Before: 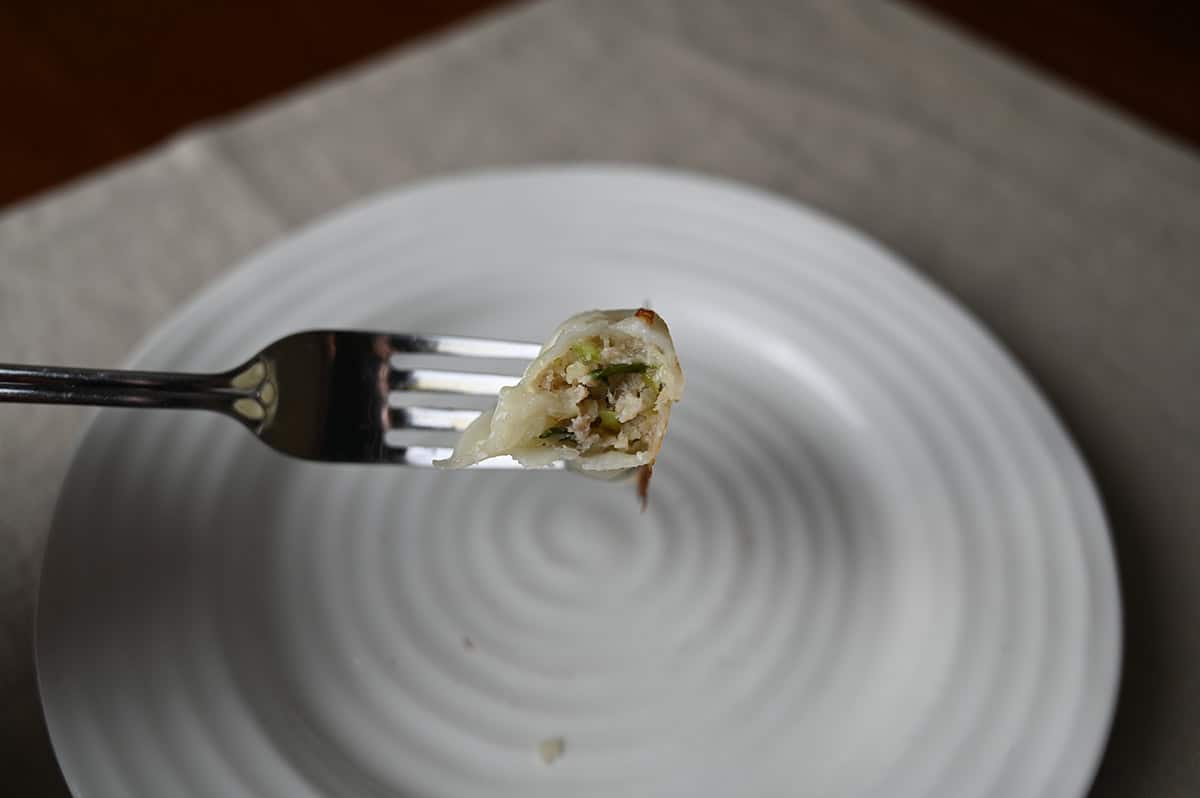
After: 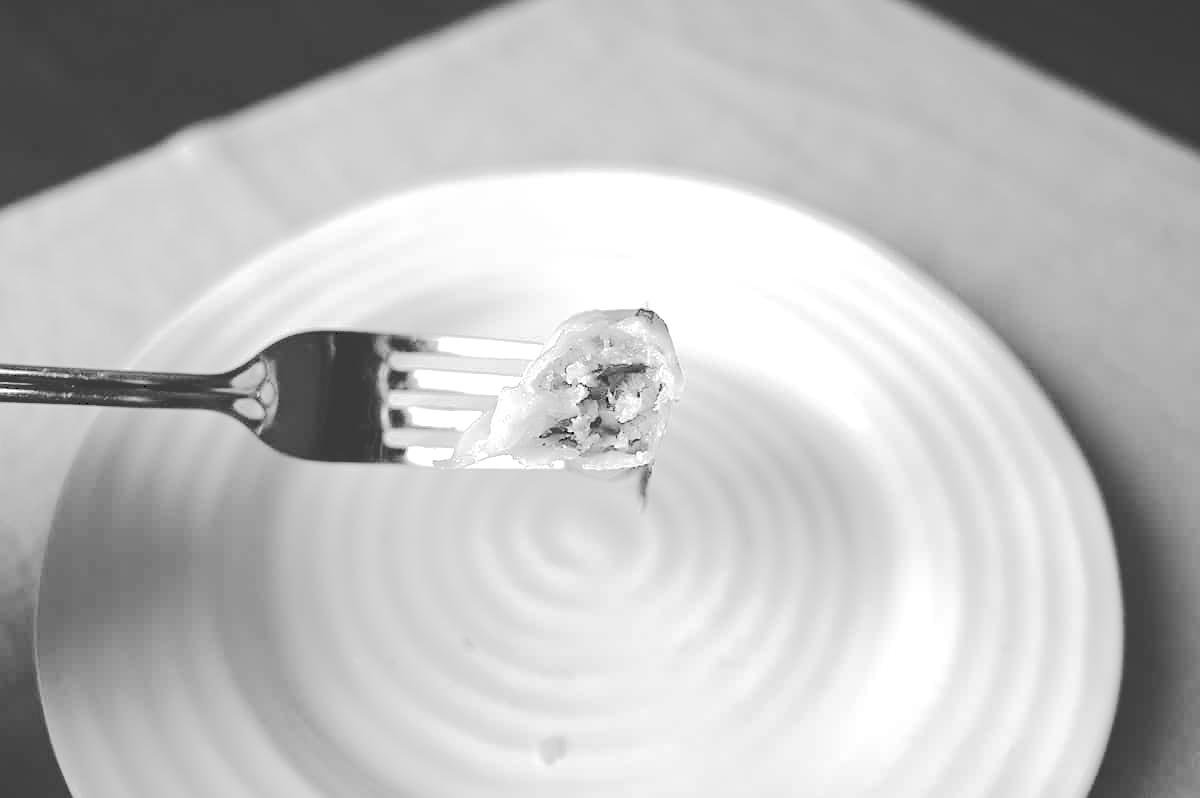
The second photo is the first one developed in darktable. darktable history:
exposure: exposure 1.16 EV, compensate exposure bias true, compensate highlight preservation false
sharpen: radius 0.969, amount 0.604
color balance rgb: shadows lift › hue 87.51°, highlights gain › chroma 3.21%, highlights gain › hue 55.1°, global offset › chroma 0.15%, global offset › hue 253.66°, linear chroma grading › global chroma 0.5%
color zones: curves: ch1 [(0, -0.394) (0.143, -0.394) (0.286, -0.394) (0.429, -0.392) (0.571, -0.391) (0.714, -0.391) (0.857, -0.391) (1, -0.394)]
contrast brightness saturation: brightness 0.18, saturation -0.5
tone curve: curves: ch0 [(0, 0) (0.003, 0.219) (0.011, 0.219) (0.025, 0.223) (0.044, 0.226) (0.069, 0.232) (0.1, 0.24) (0.136, 0.245) (0.177, 0.257) (0.224, 0.281) (0.277, 0.324) (0.335, 0.392) (0.399, 0.484) (0.468, 0.585) (0.543, 0.672) (0.623, 0.741) (0.709, 0.788) (0.801, 0.835) (0.898, 0.878) (1, 1)], preserve colors none
